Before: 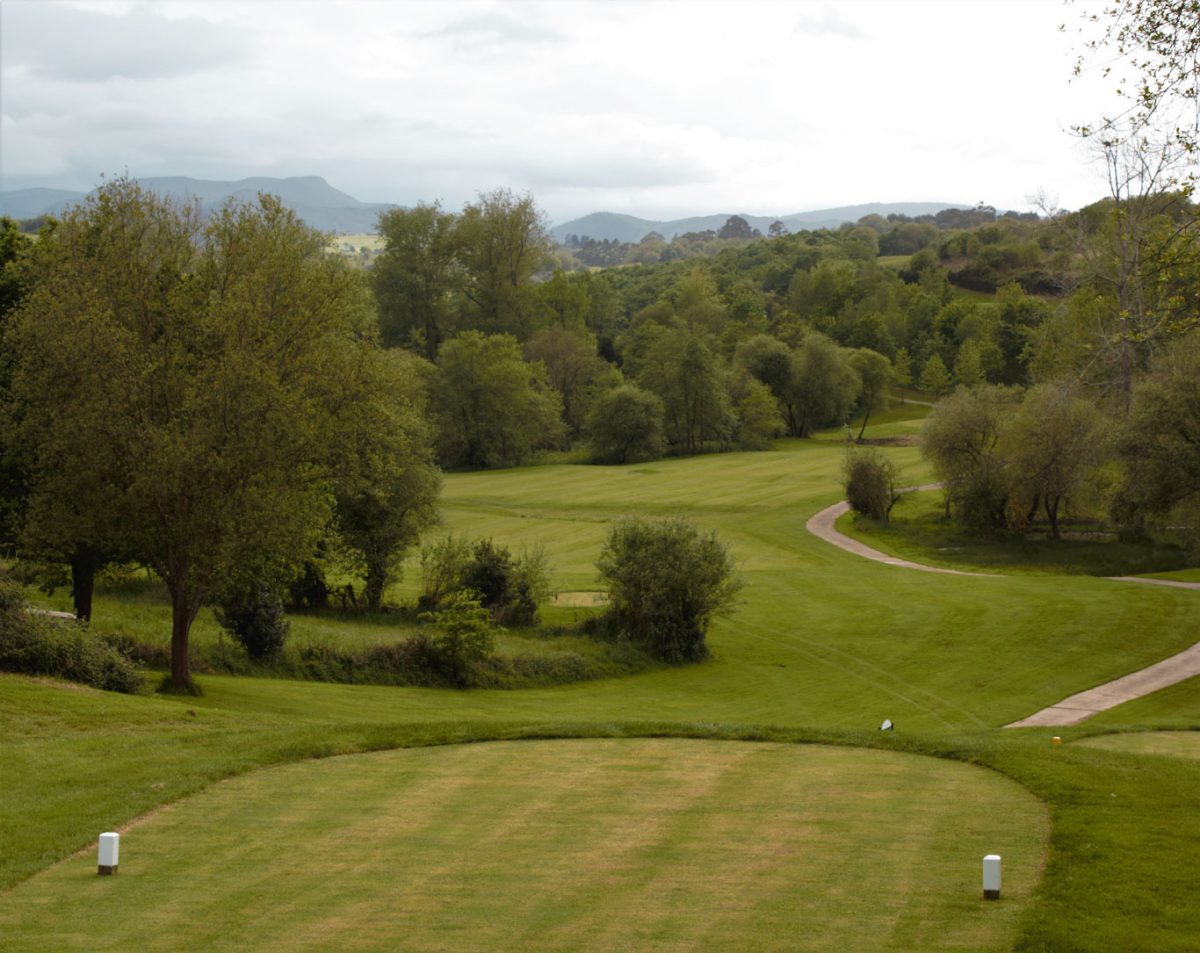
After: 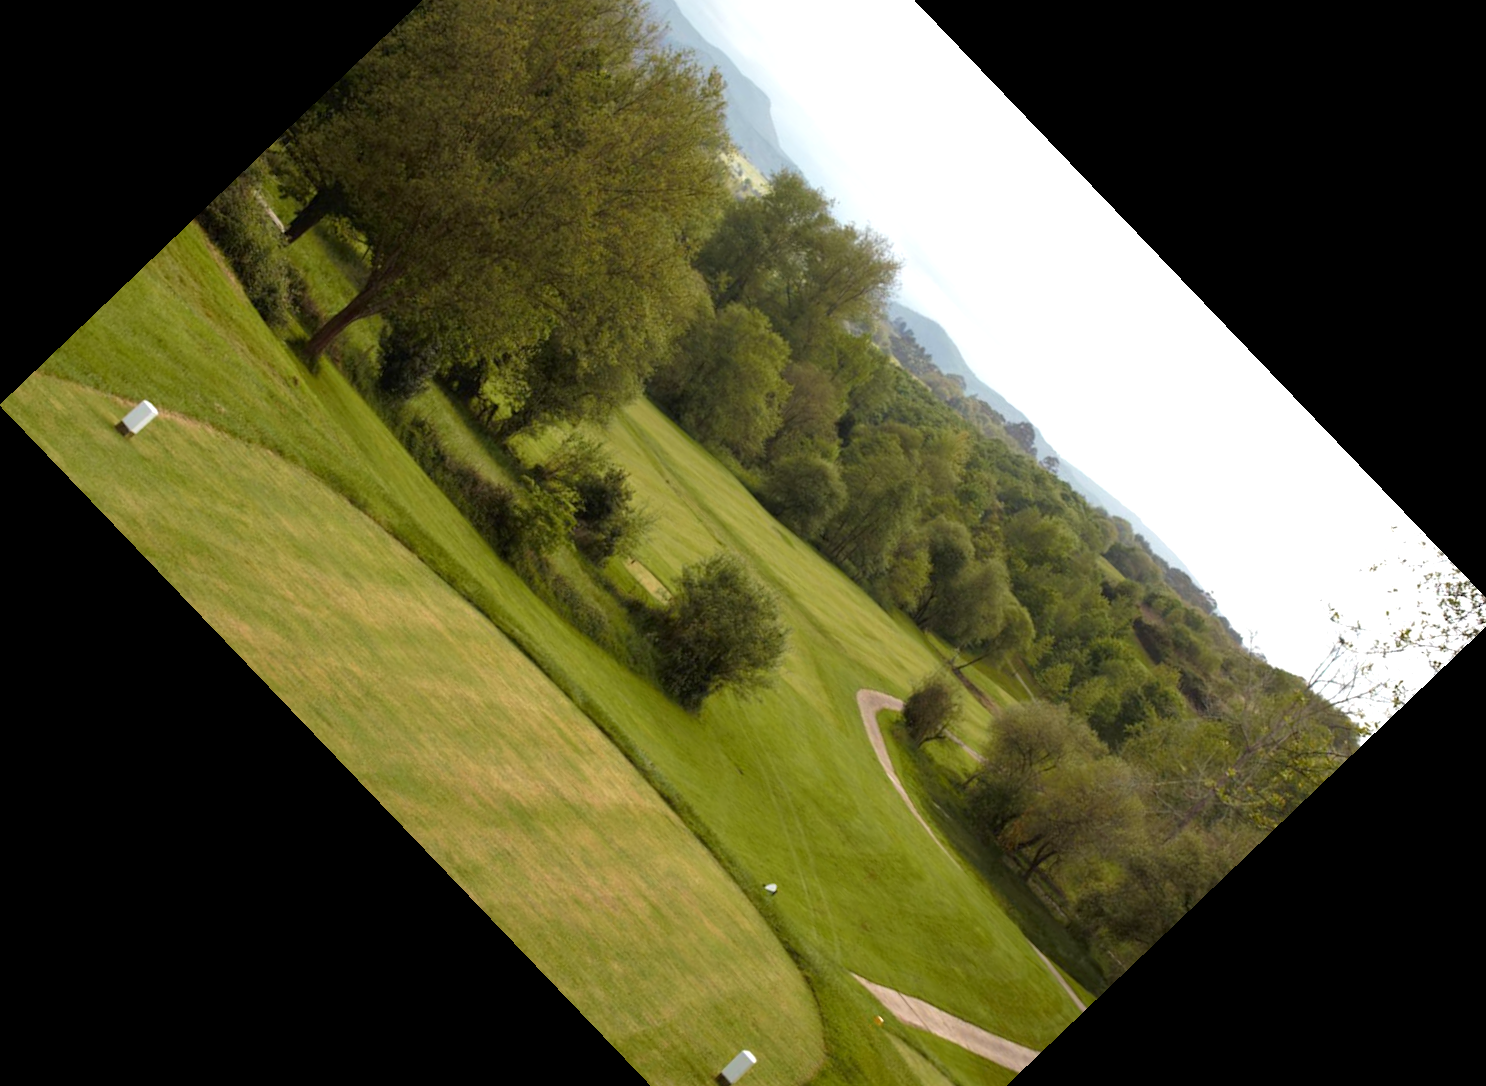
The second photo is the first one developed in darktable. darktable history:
exposure: black level correction 0.001, exposure 0.5 EV, compensate exposure bias true, compensate highlight preservation false
rotate and perspective: rotation -0.45°, automatic cropping original format, crop left 0.008, crop right 0.992, crop top 0.012, crop bottom 0.988
crop and rotate: angle -46.26°, top 16.234%, right 0.912%, bottom 11.704%
